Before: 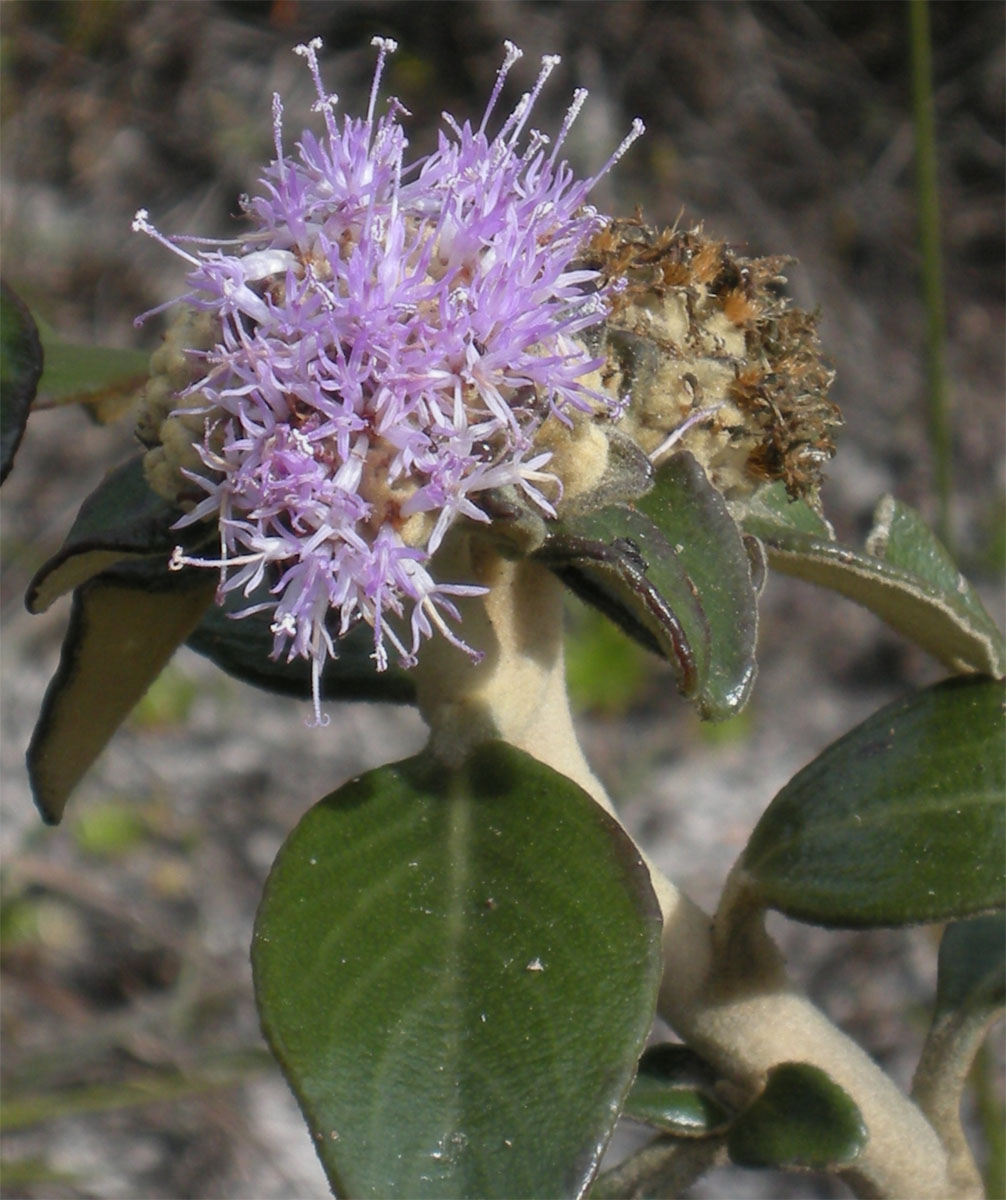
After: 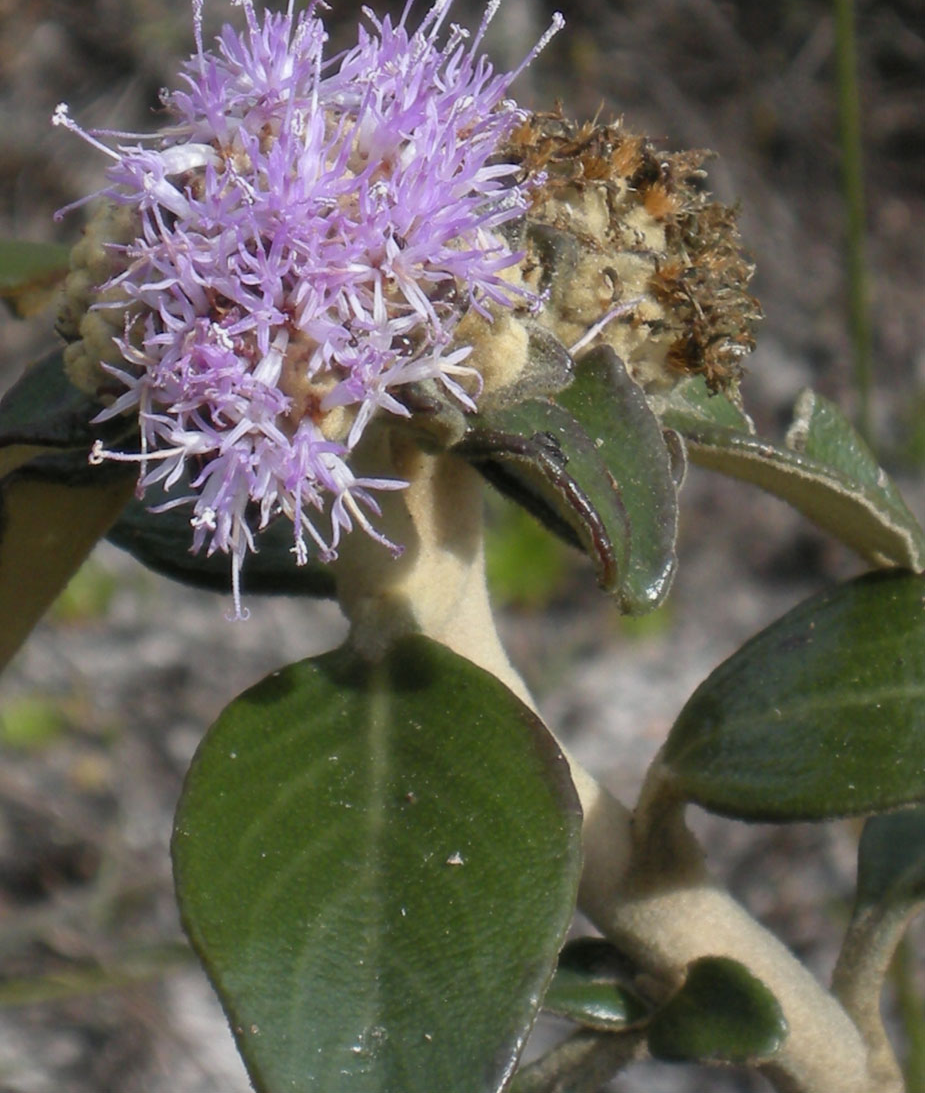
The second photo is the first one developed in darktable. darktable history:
crop and rotate: left 8.044%, top 8.916%
exposure: compensate highlight preservation false
